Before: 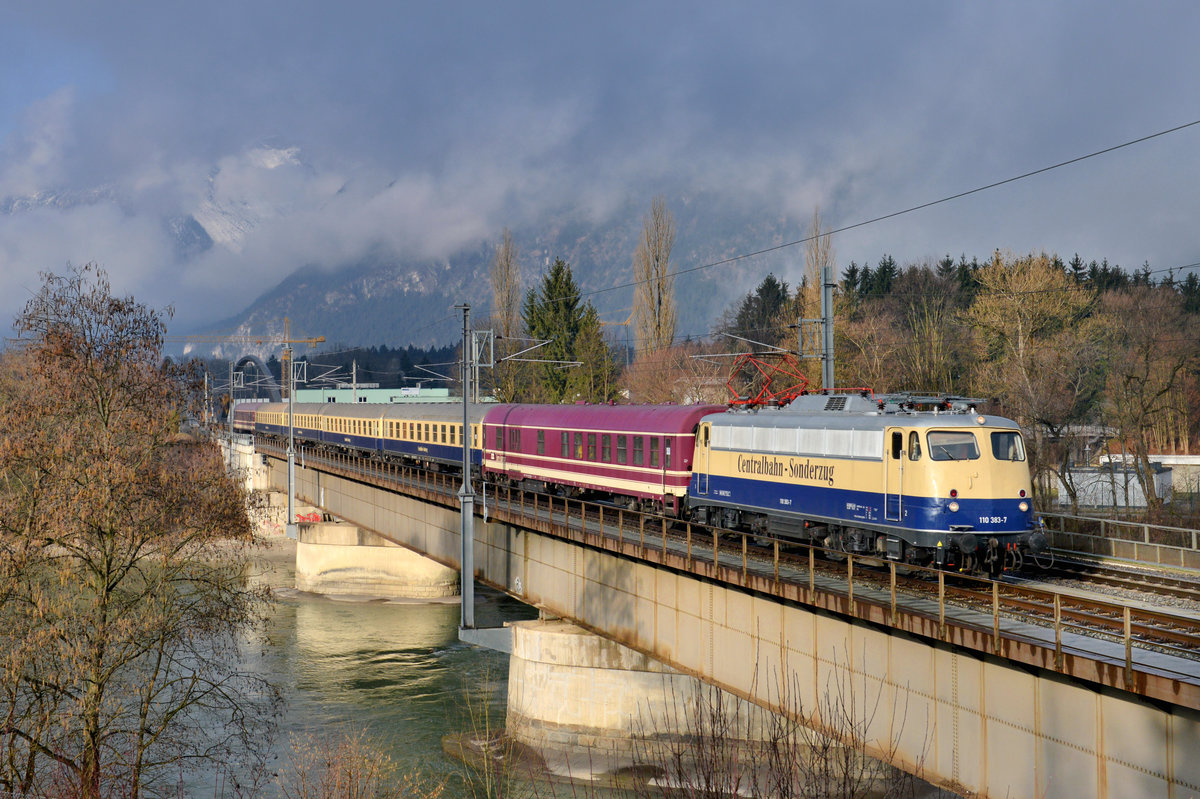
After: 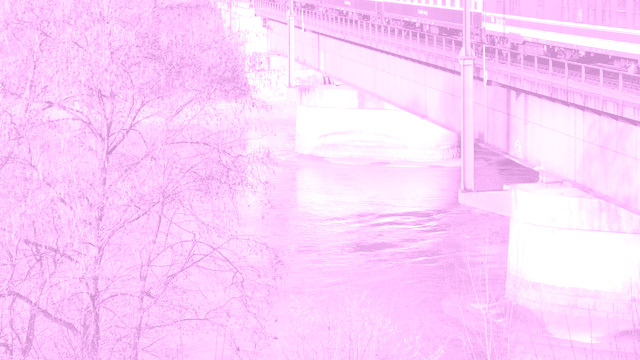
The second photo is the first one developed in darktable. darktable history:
colorize: hue 331.2°, saturation 75%, source mix 30.28%, lightness 70.52%, version 1
exposure: black level correction 0, exposure 1.625 EV, compensate exposure bias true, compensate highlight preservation false
crop and rotate: top 54.778%, right 46.61%, bottom 0.159%
